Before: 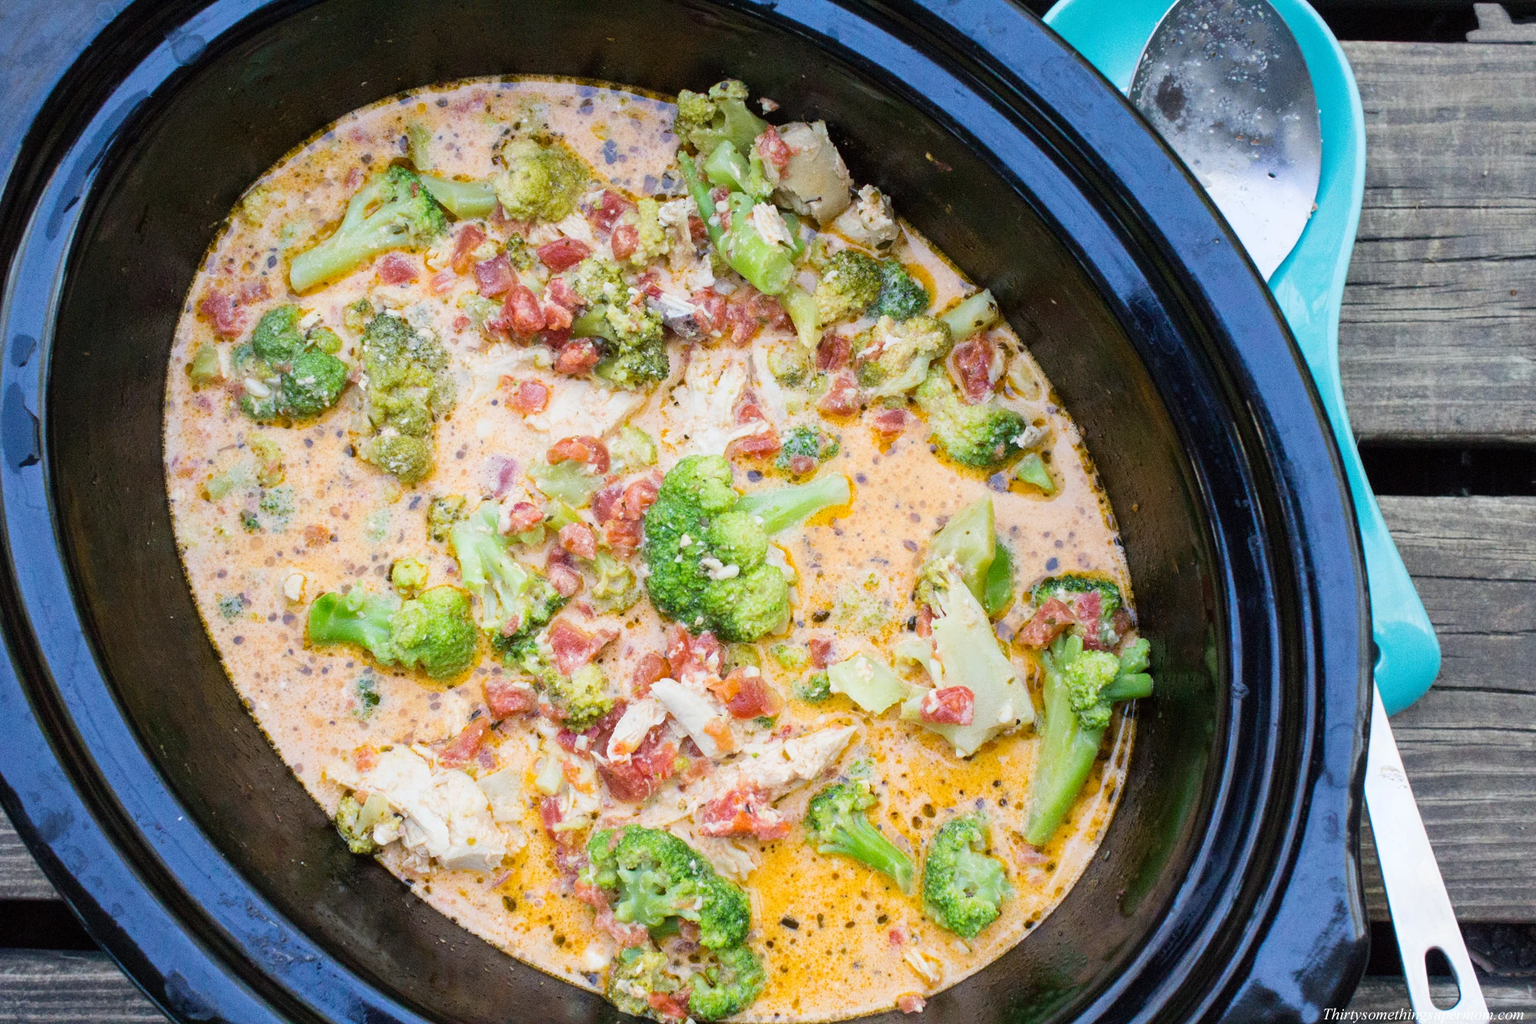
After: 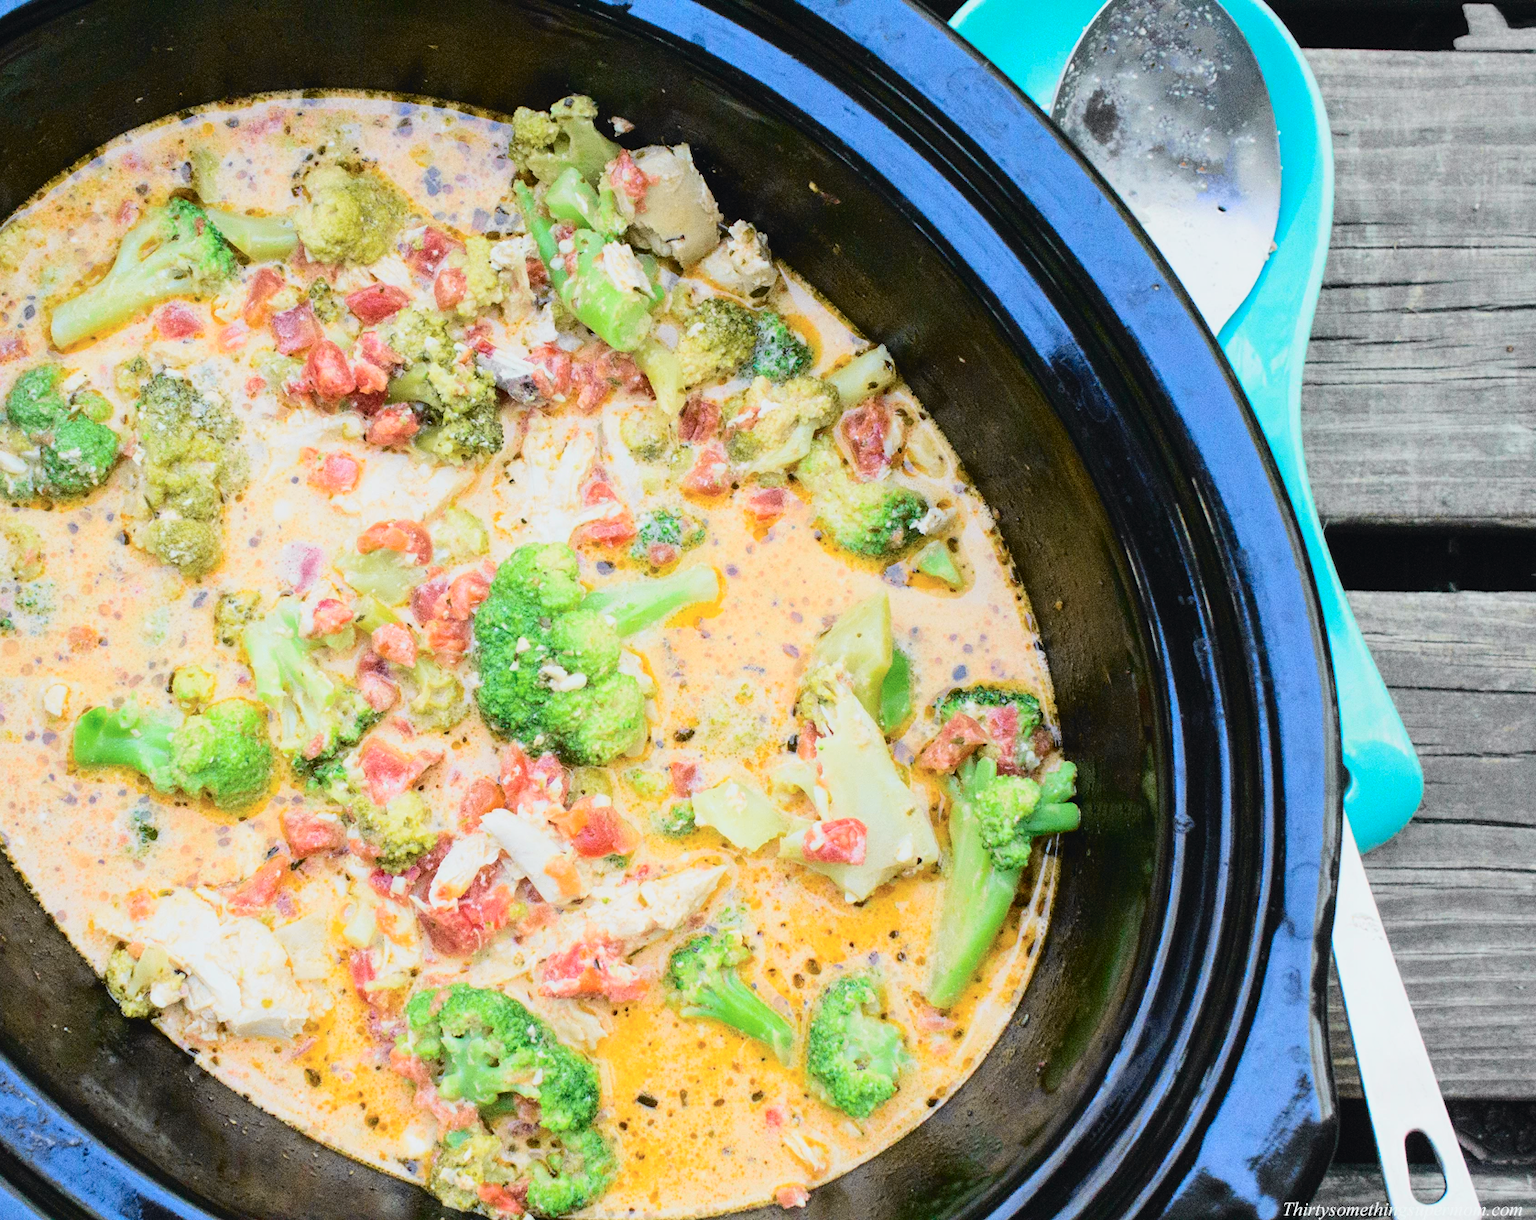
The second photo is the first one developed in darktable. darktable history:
tone curve: curves: ch0 [(0, 0.026) (0.104, 0.1) (0.233, 0.262) (0.398, 0.507) (0.498, 0.621) (0.65, 0.757) (0.835, 0.883) (1, 0.961)]; ch1 [(0, 0) (0.346, 0.307) (0.408, 0.369) (0.453, 0.457) (0.482, 0.476) (0.502, 0.498) (0.521, 0.507) (0.553, 0.554) (0.638, 0.646) (0.693, 0.727) (1, 1)]; ch2 [(0, 0) (0.366, 0.337) (0.434, 0.46) (0.485, 0.494) (0.5, 0.494) (0.511, 0.508) (0.537, 0.55) (0.579, 0.599) (0.663, 0.67) (1, 1)], color space Lab, independent channels, preserve colors none
crop: left 16.145%
